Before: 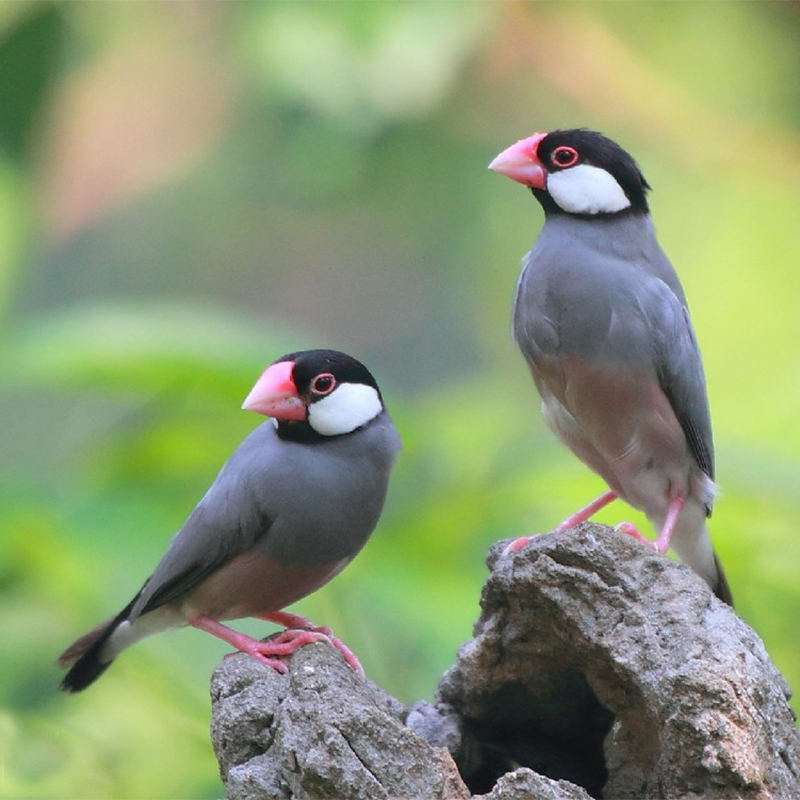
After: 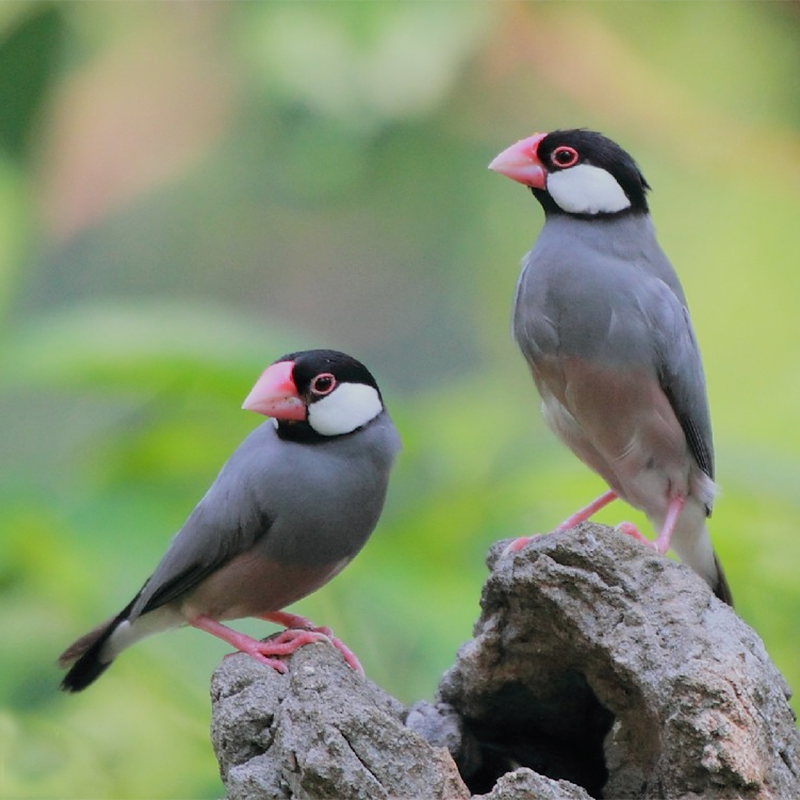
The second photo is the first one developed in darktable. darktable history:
filmic rgb: black relative exposure -7.65 EV, white relative exposure 4.56 EV, threshold -0.304 EV, transition 3.19 EV, structure ↔ texture 99.91%, hardness 3.61, enable highlight reconstruction true
